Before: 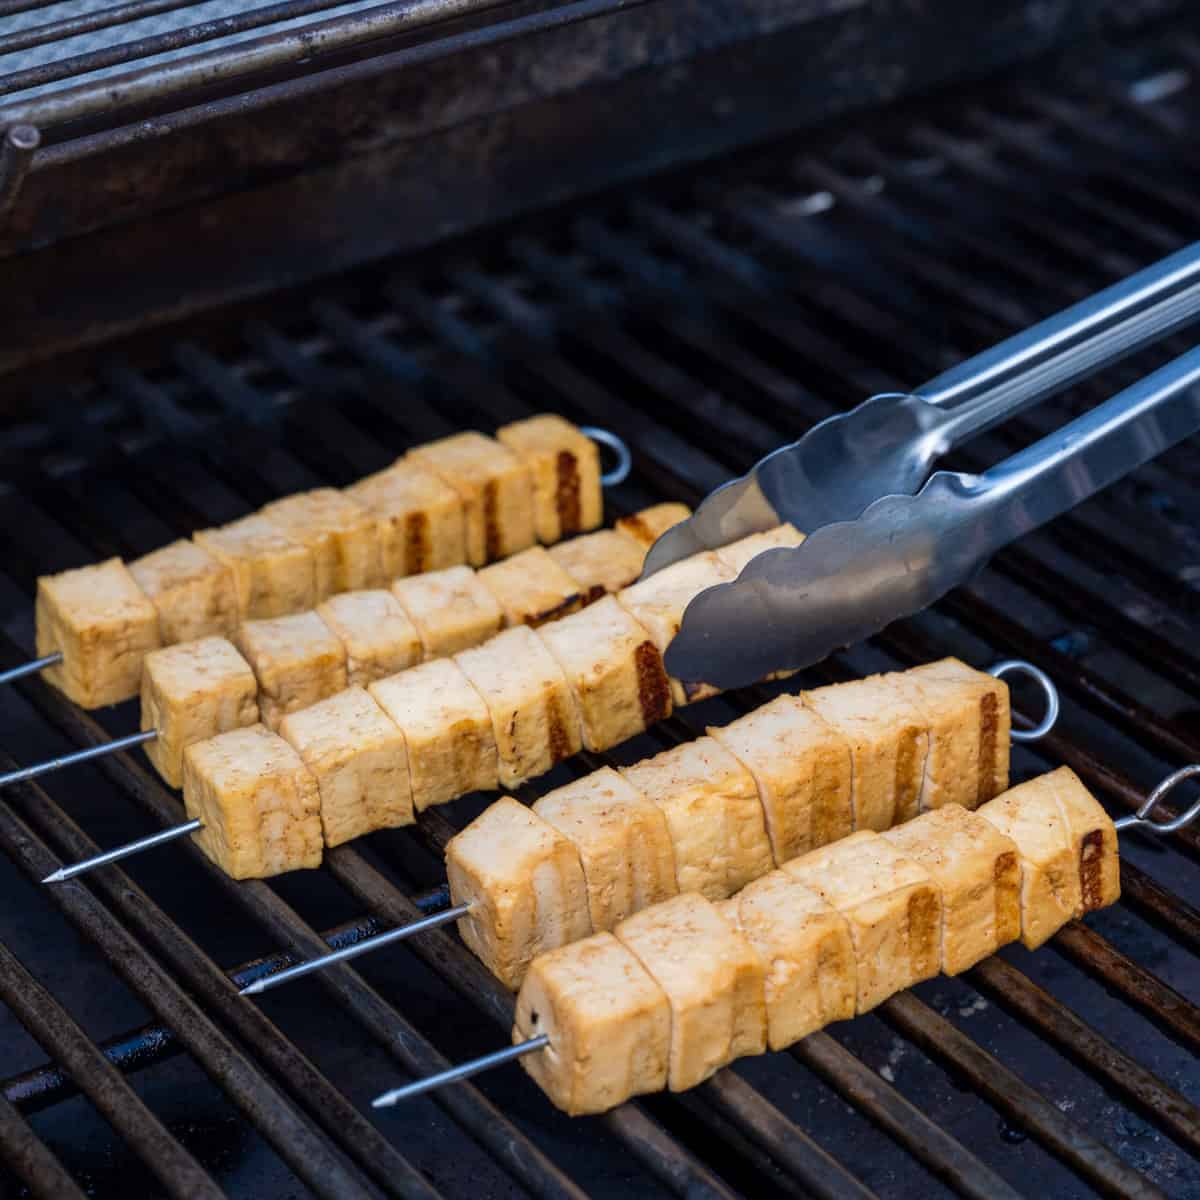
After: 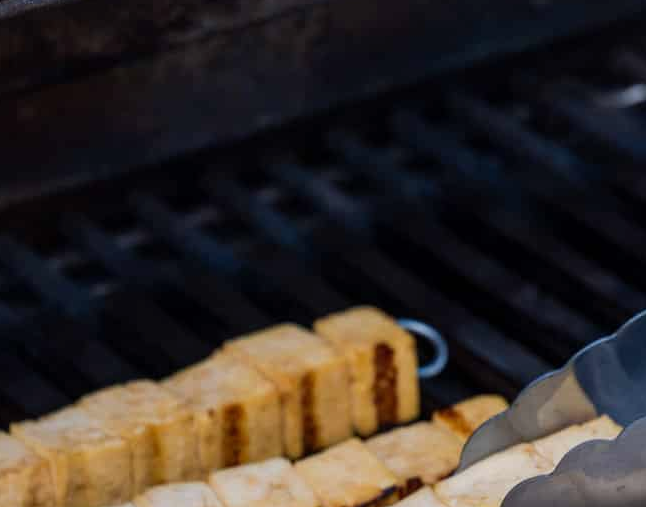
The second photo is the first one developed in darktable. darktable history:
crop: left 15.306%, top 9.065%, right 30.789%, bottom 48.638%
exposure: exposure -0.293 EV, compensate highlight preservation false
